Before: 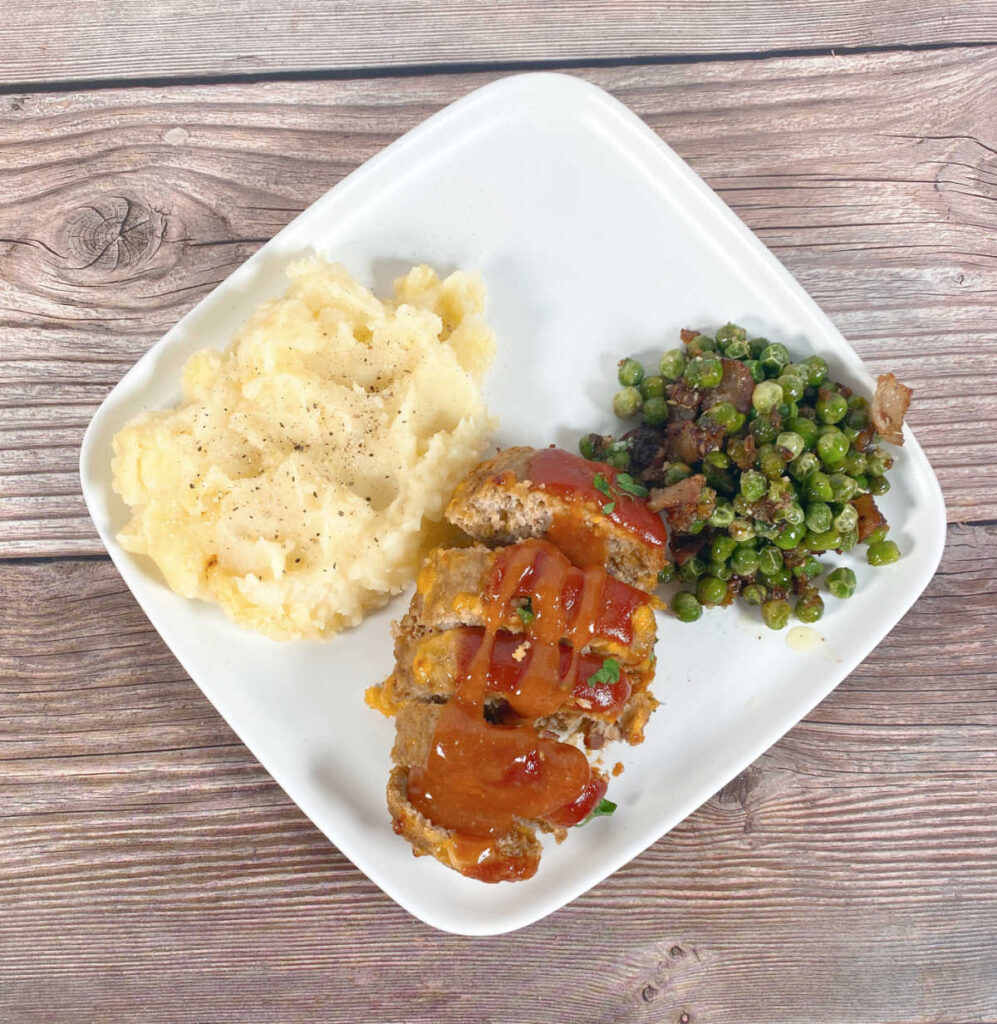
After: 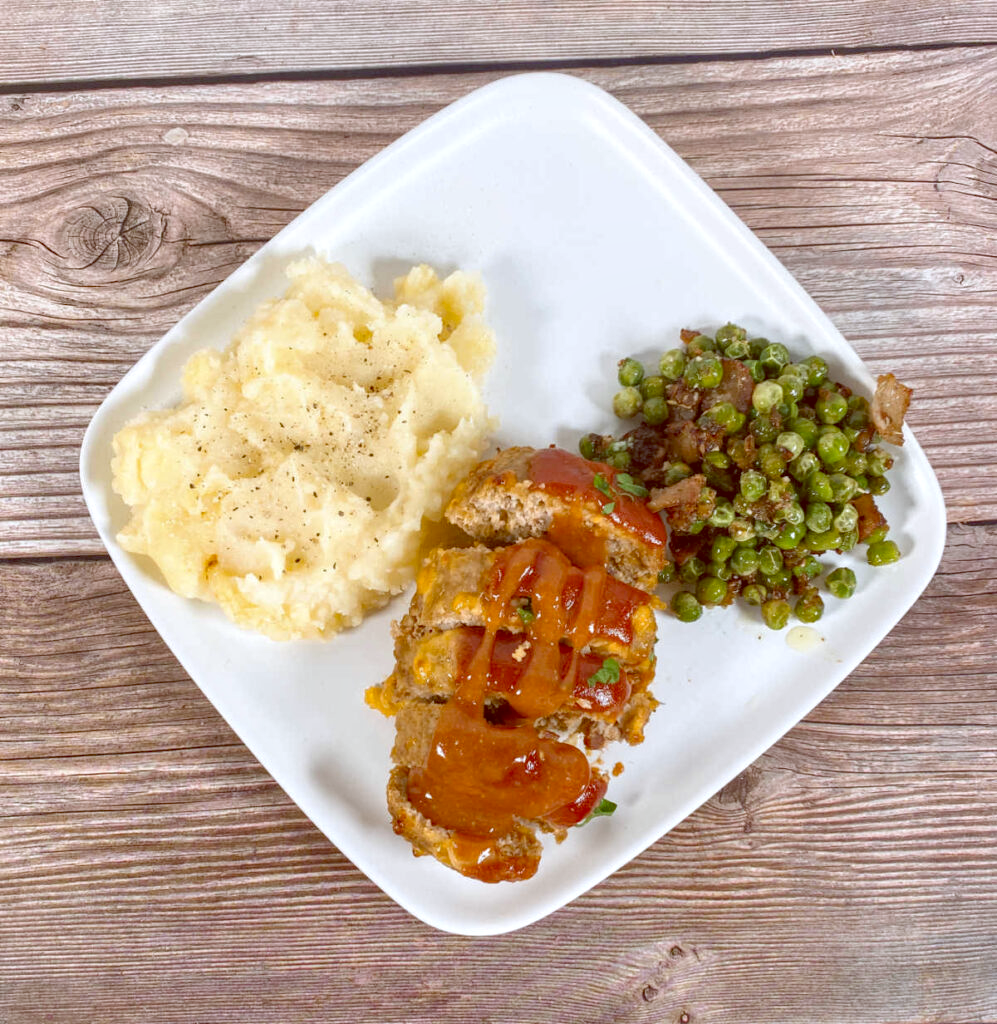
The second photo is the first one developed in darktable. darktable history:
color balance: lift [1, 1.011, 0.999, 0.989], gamma [1.109, 1.045, 1.039, 0.955], gain [0.917, 0.936, 0.952, 1.064], contrast 2.32%, contrast fulcrum 19%, output saturation 101%
haze removal: compatibility mode true, adaptive false
local contrast: on, module defaults
